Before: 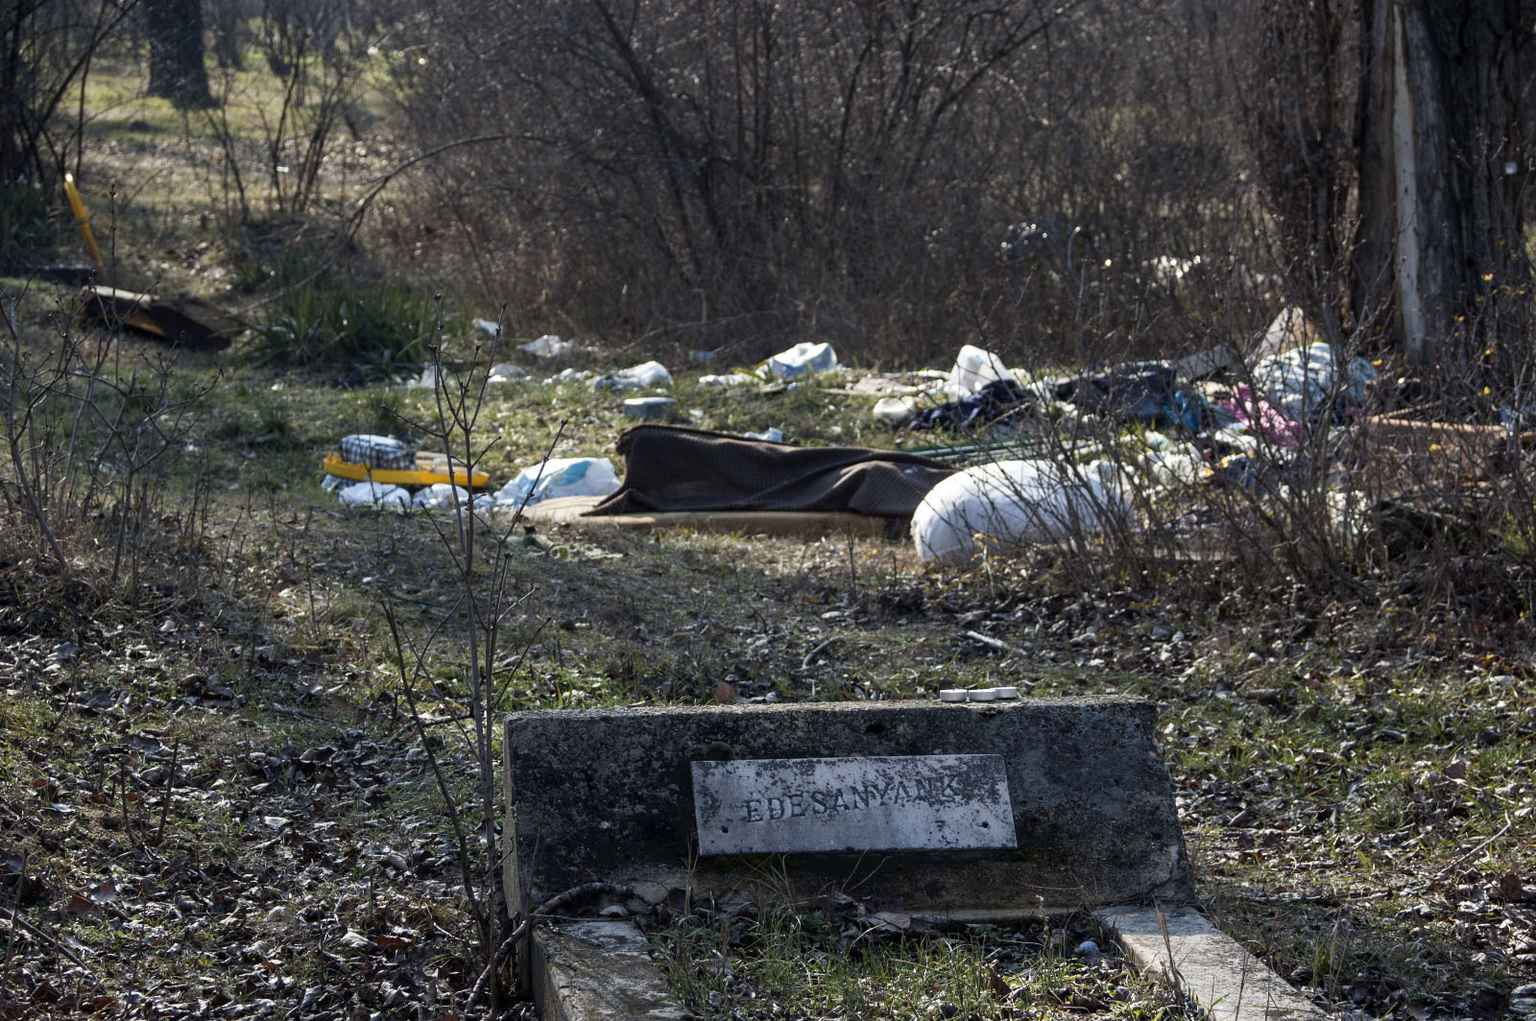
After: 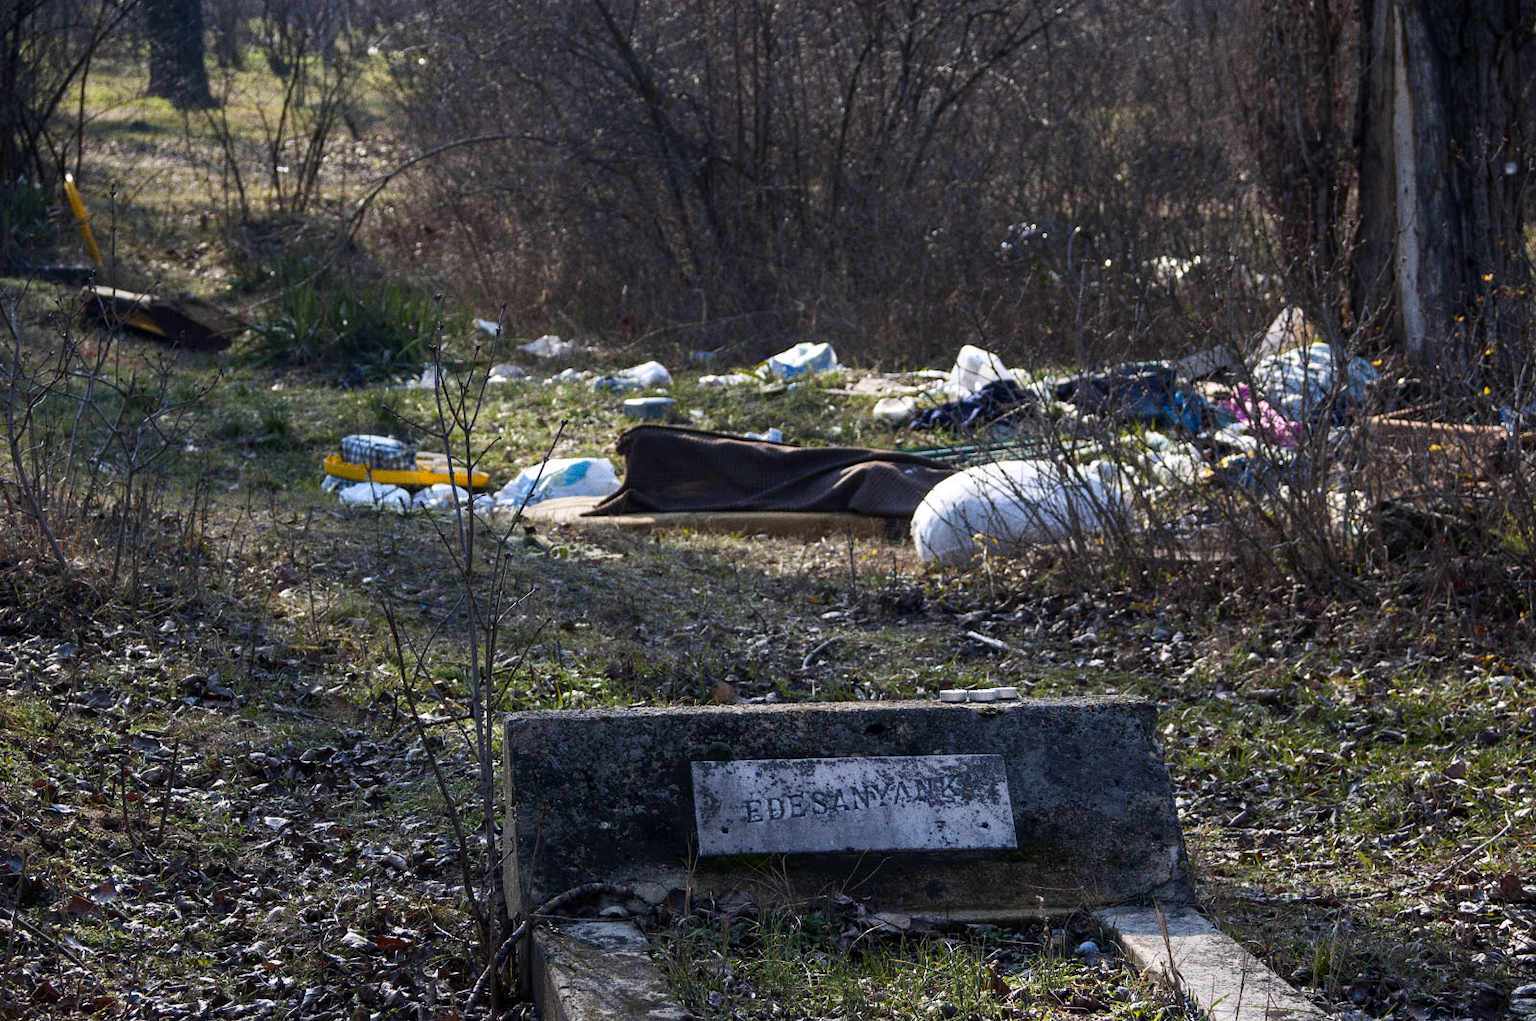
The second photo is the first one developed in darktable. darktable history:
contrast brightness saturation: contrast 0.09, saturation 0.28
grain: coarseness 0.47 ISO
white balance: red 1.009, blue 1.027
